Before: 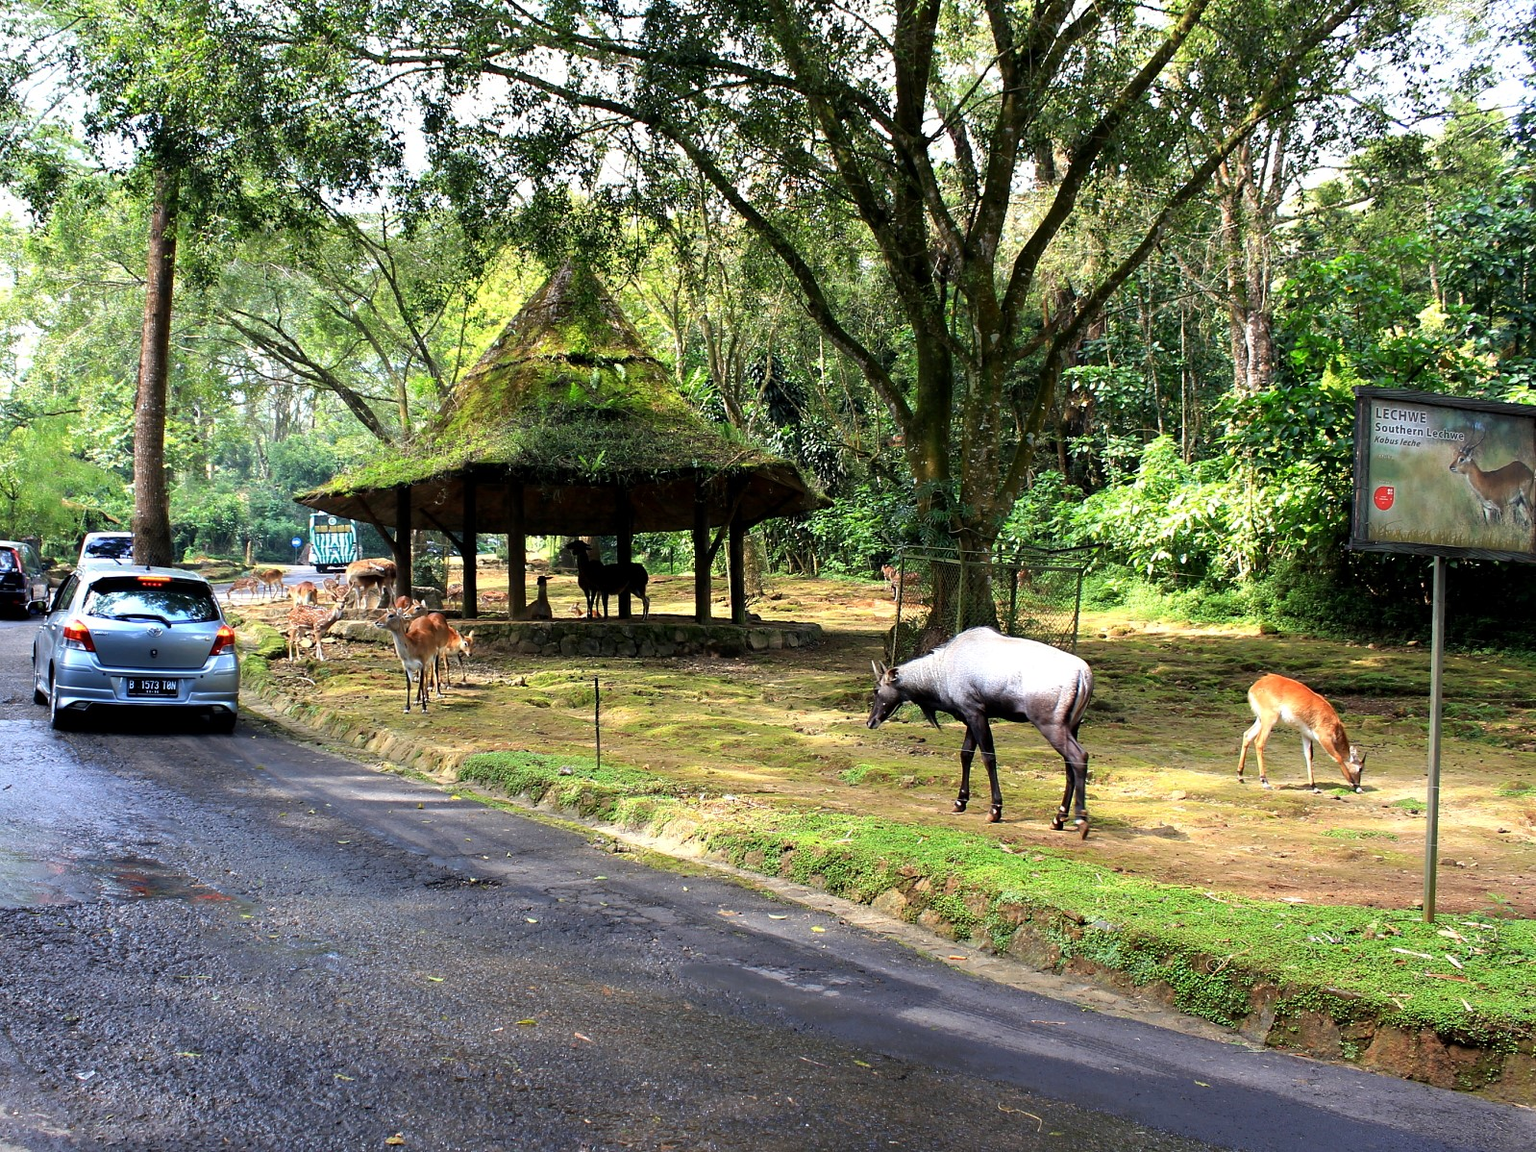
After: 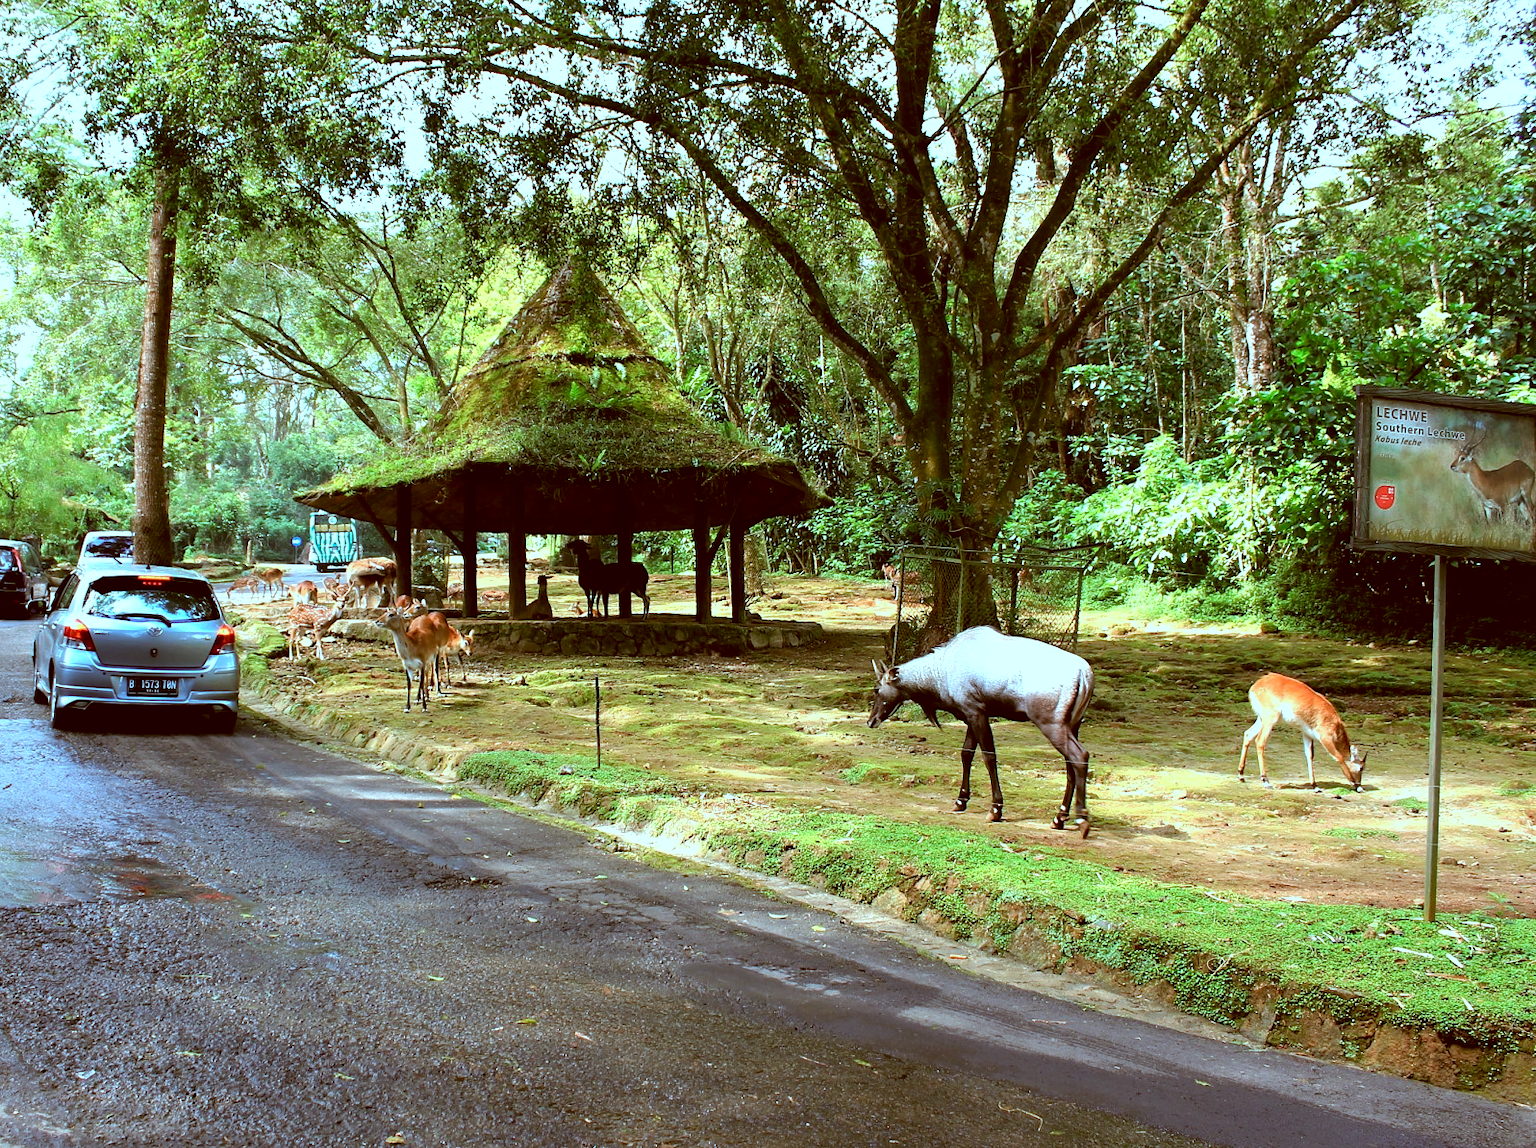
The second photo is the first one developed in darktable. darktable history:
color correction: highlights a* -13.85, highlights b* -16.1, shadows a* 10.46, shadows b* 28.73
crop: top 0.135%, bottom 0.131%
levels: levels [0, 0.476, 0.951]
